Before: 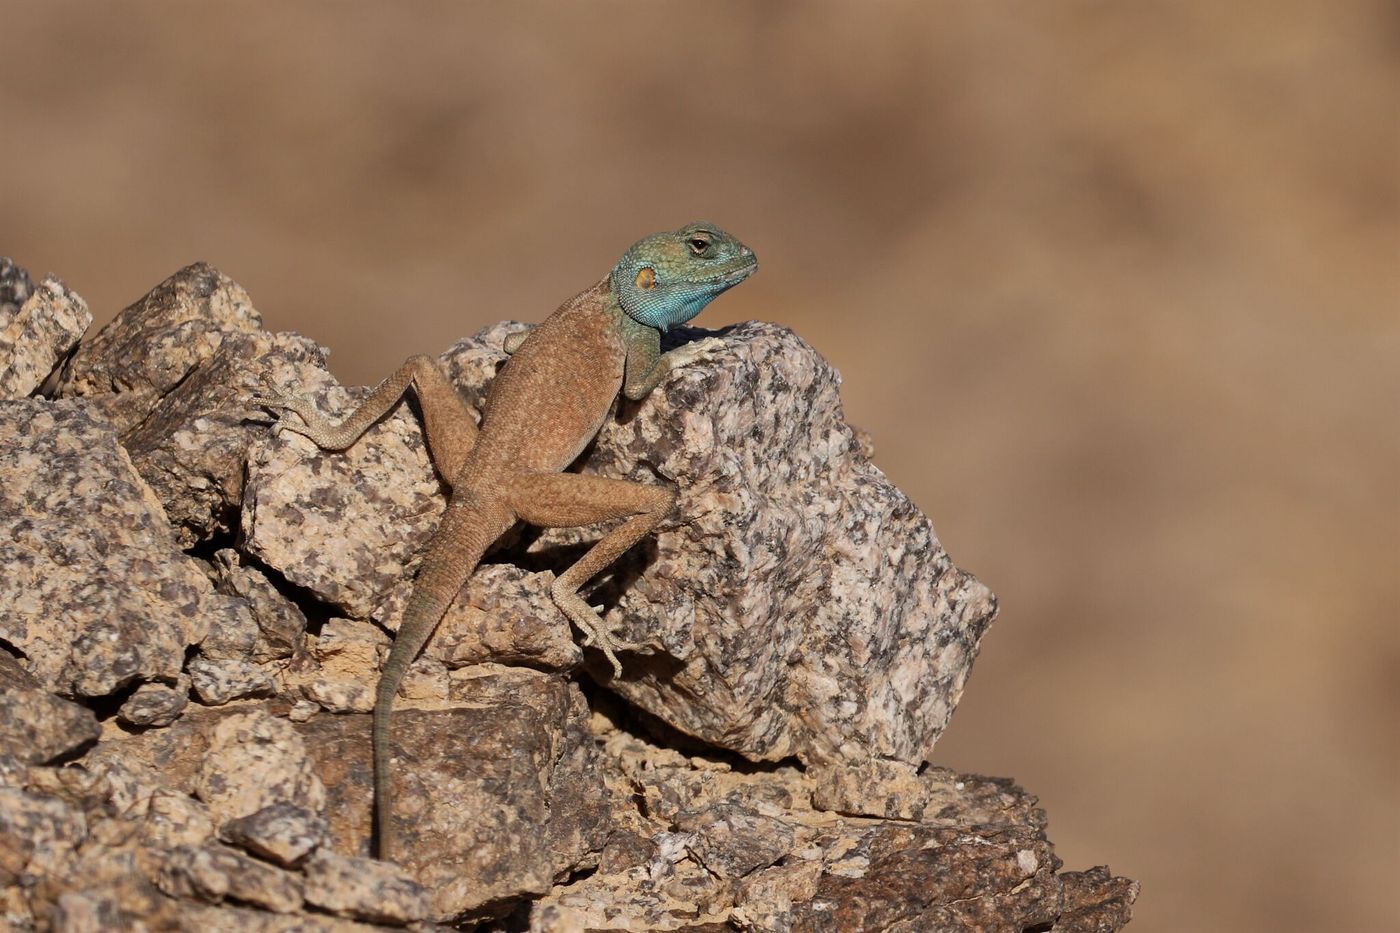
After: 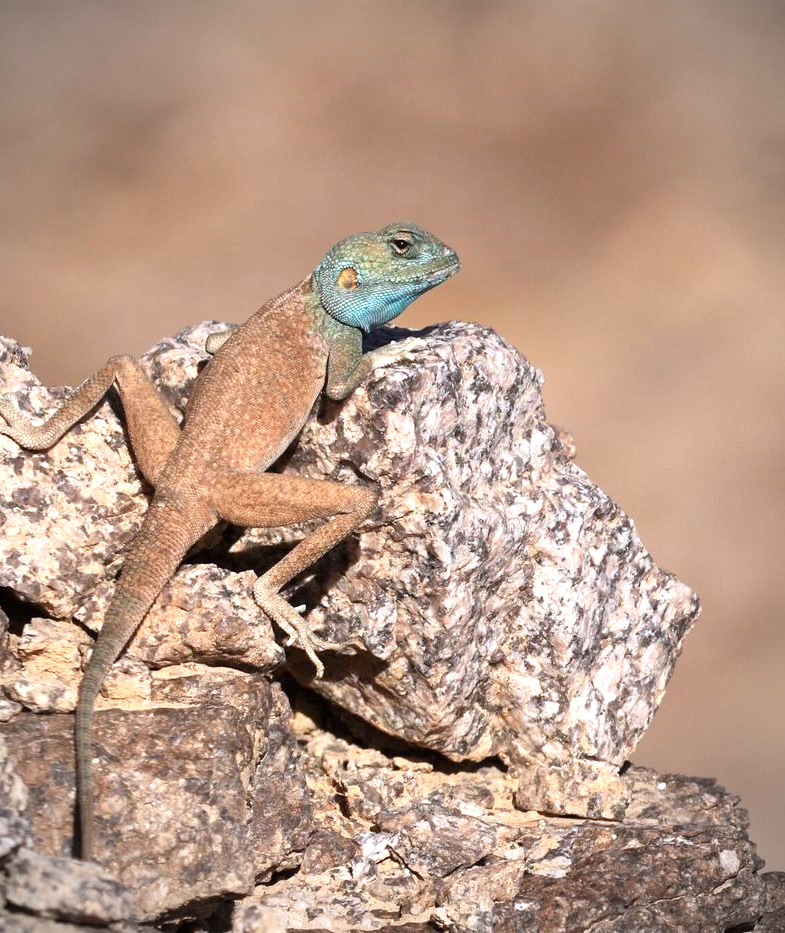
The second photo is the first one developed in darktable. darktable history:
exposure: exposure 1.001 EV, compensate highlight preservation false
crop: left 21.342%, right 22.543%
vignetting: unbound false
color calibration: illuminant as shot in camera, x 0.358, y 0.373, temperature 4628.91 K
